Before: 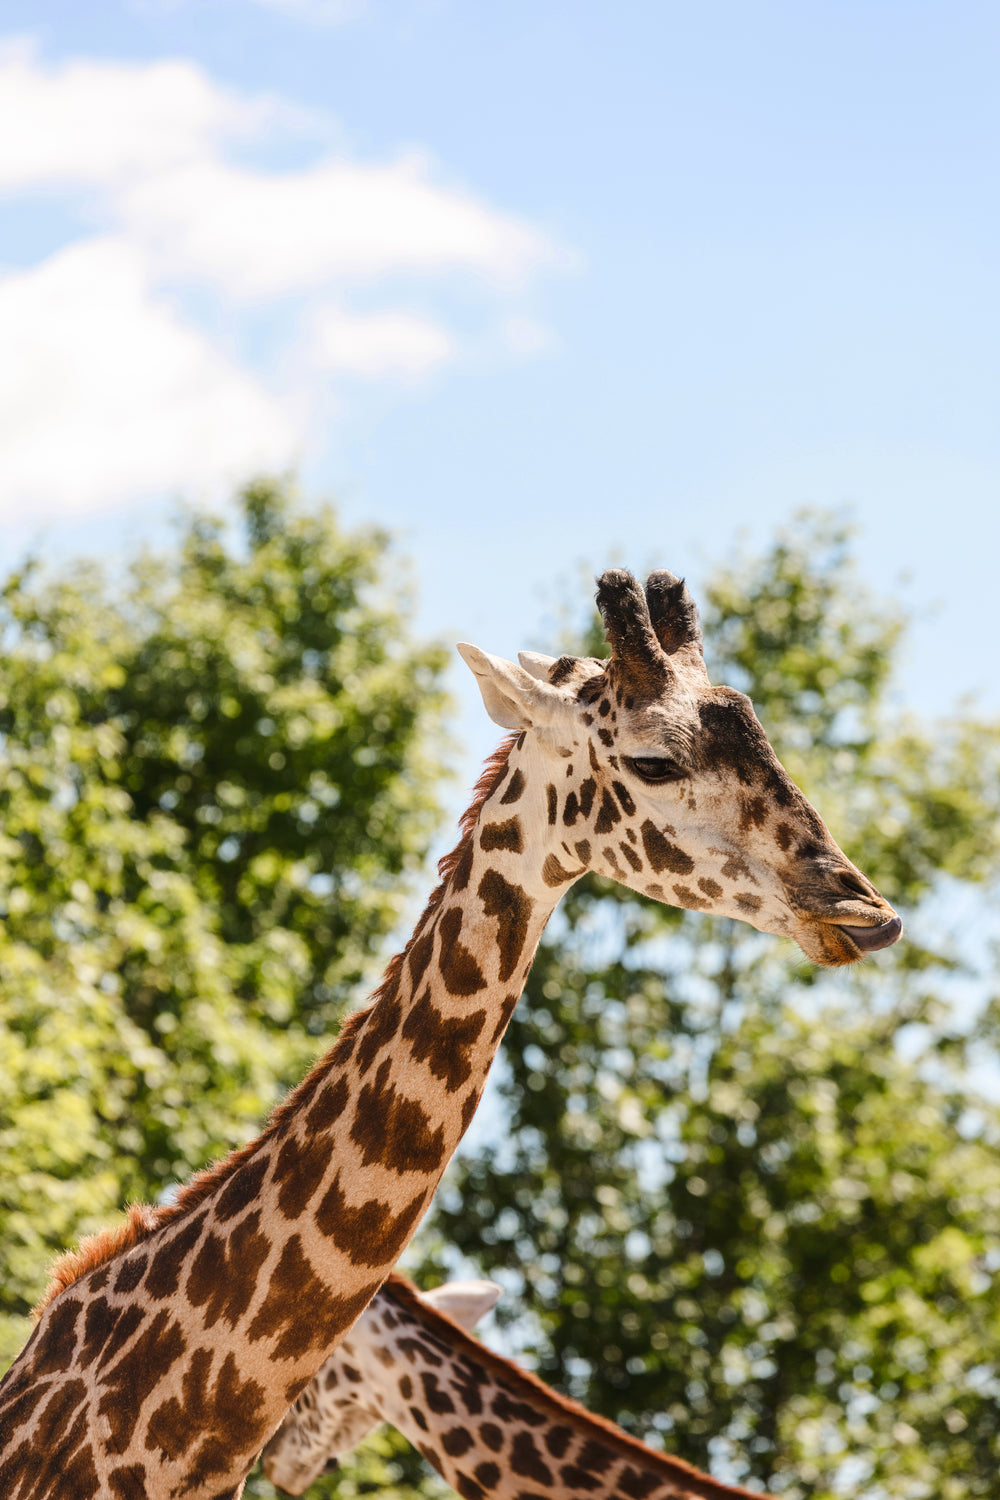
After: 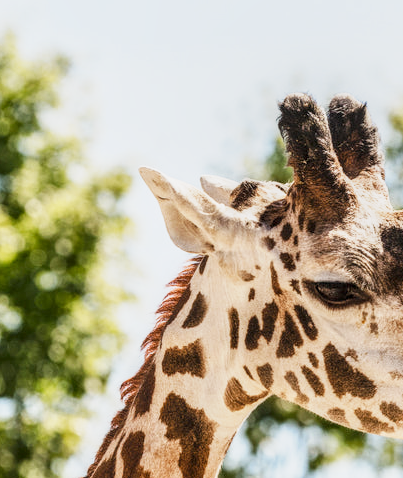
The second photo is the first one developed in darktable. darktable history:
crop: left 31.885%, top 31.739%, right 27.787%, bottom 36.328%
base curve: curves: ch0 [(0, 0) (0.088, 0.125) (0.176, 0.251) (0.354, 0.501) (0.613, 0.749) (1, 0.877)], preserve colors none
local contrast: highlights 30%, detail 135%
